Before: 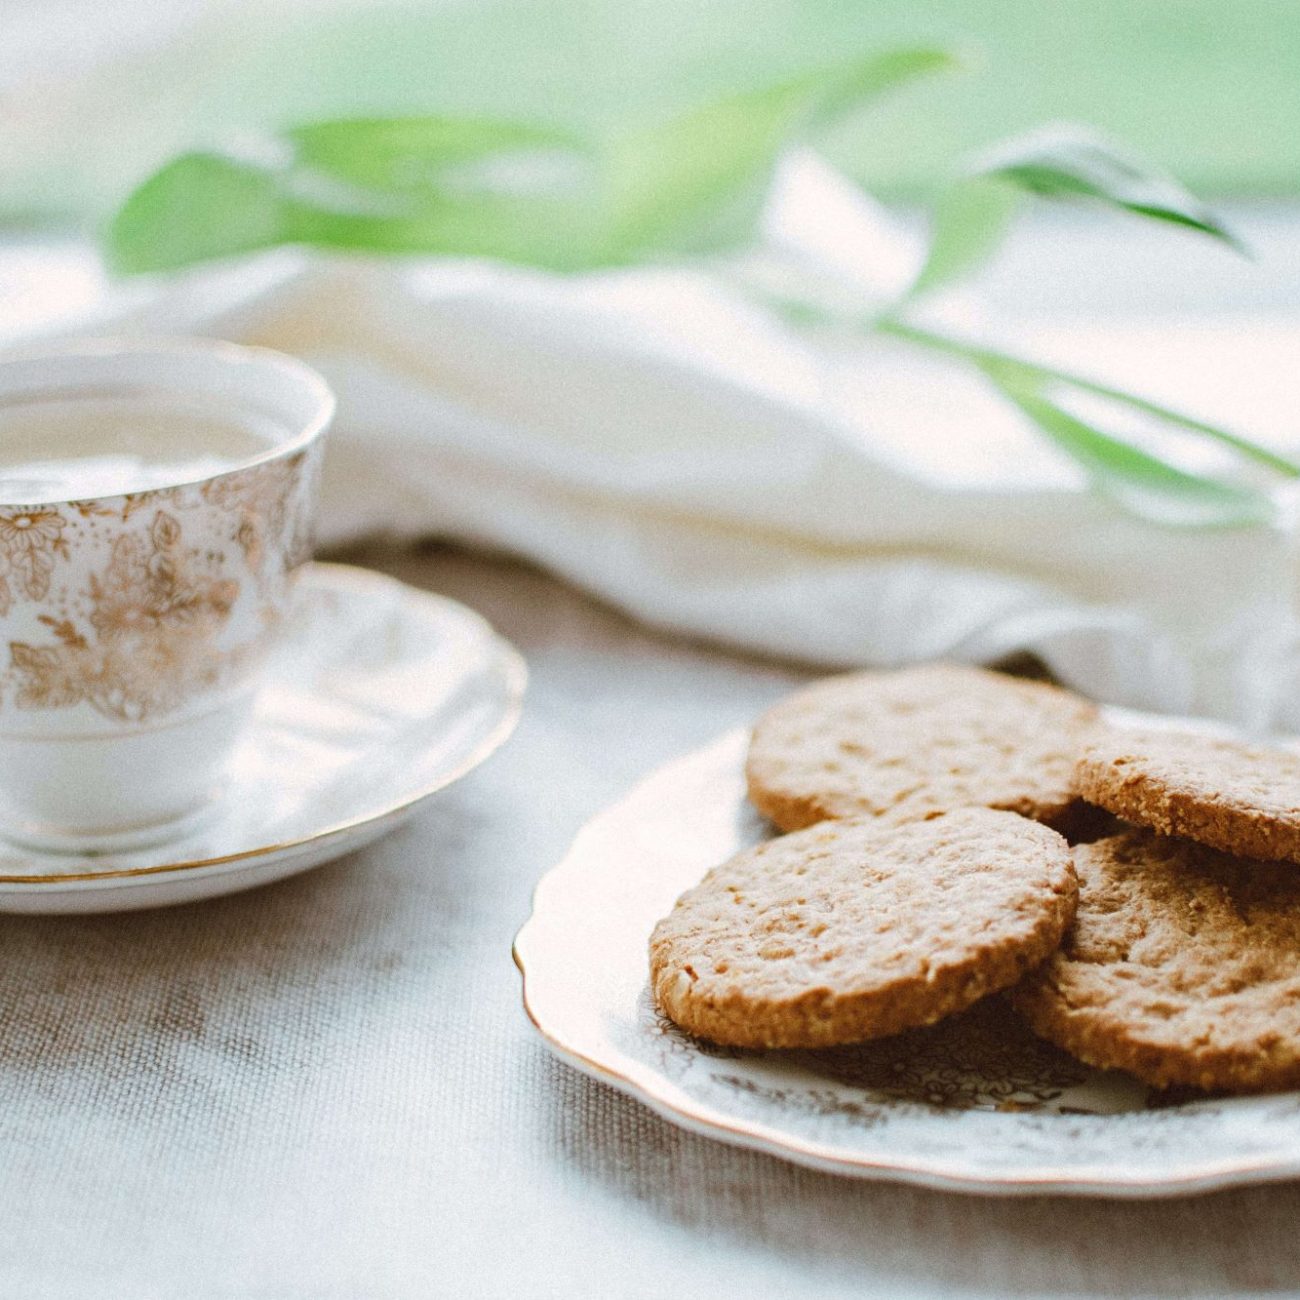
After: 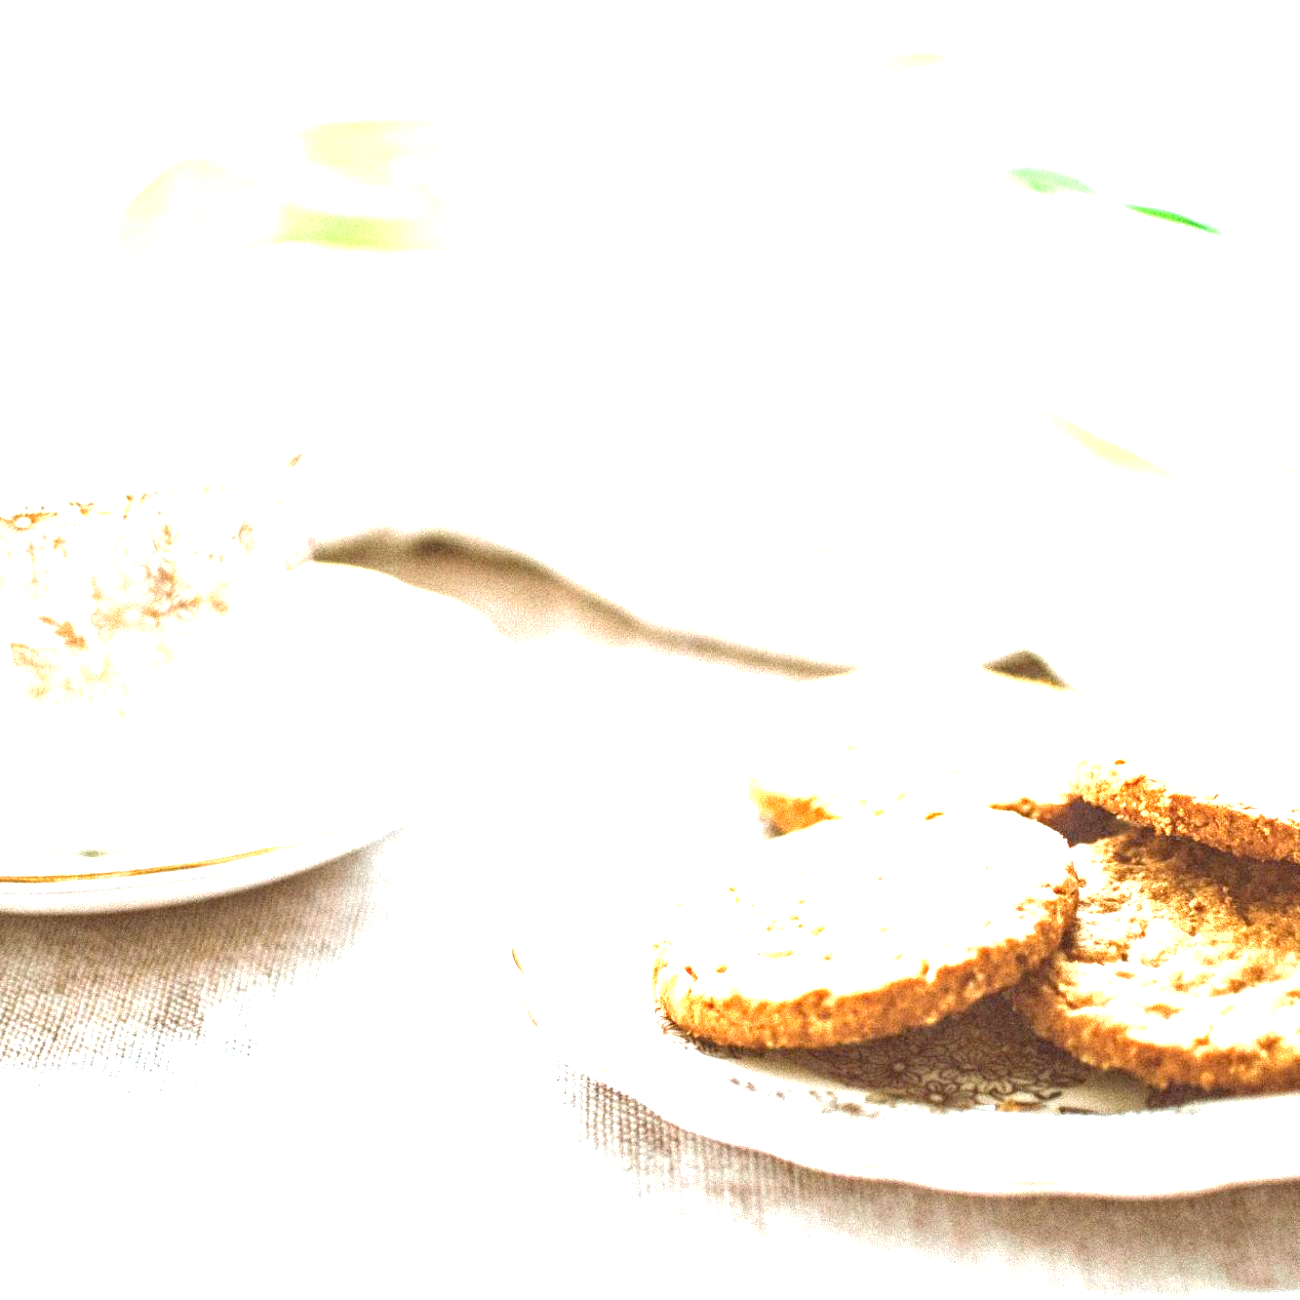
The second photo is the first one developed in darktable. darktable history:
exposure: black level correction 0.001, exposure 2 EV, compensate highlight preservation false
local contrast: detail 130%
